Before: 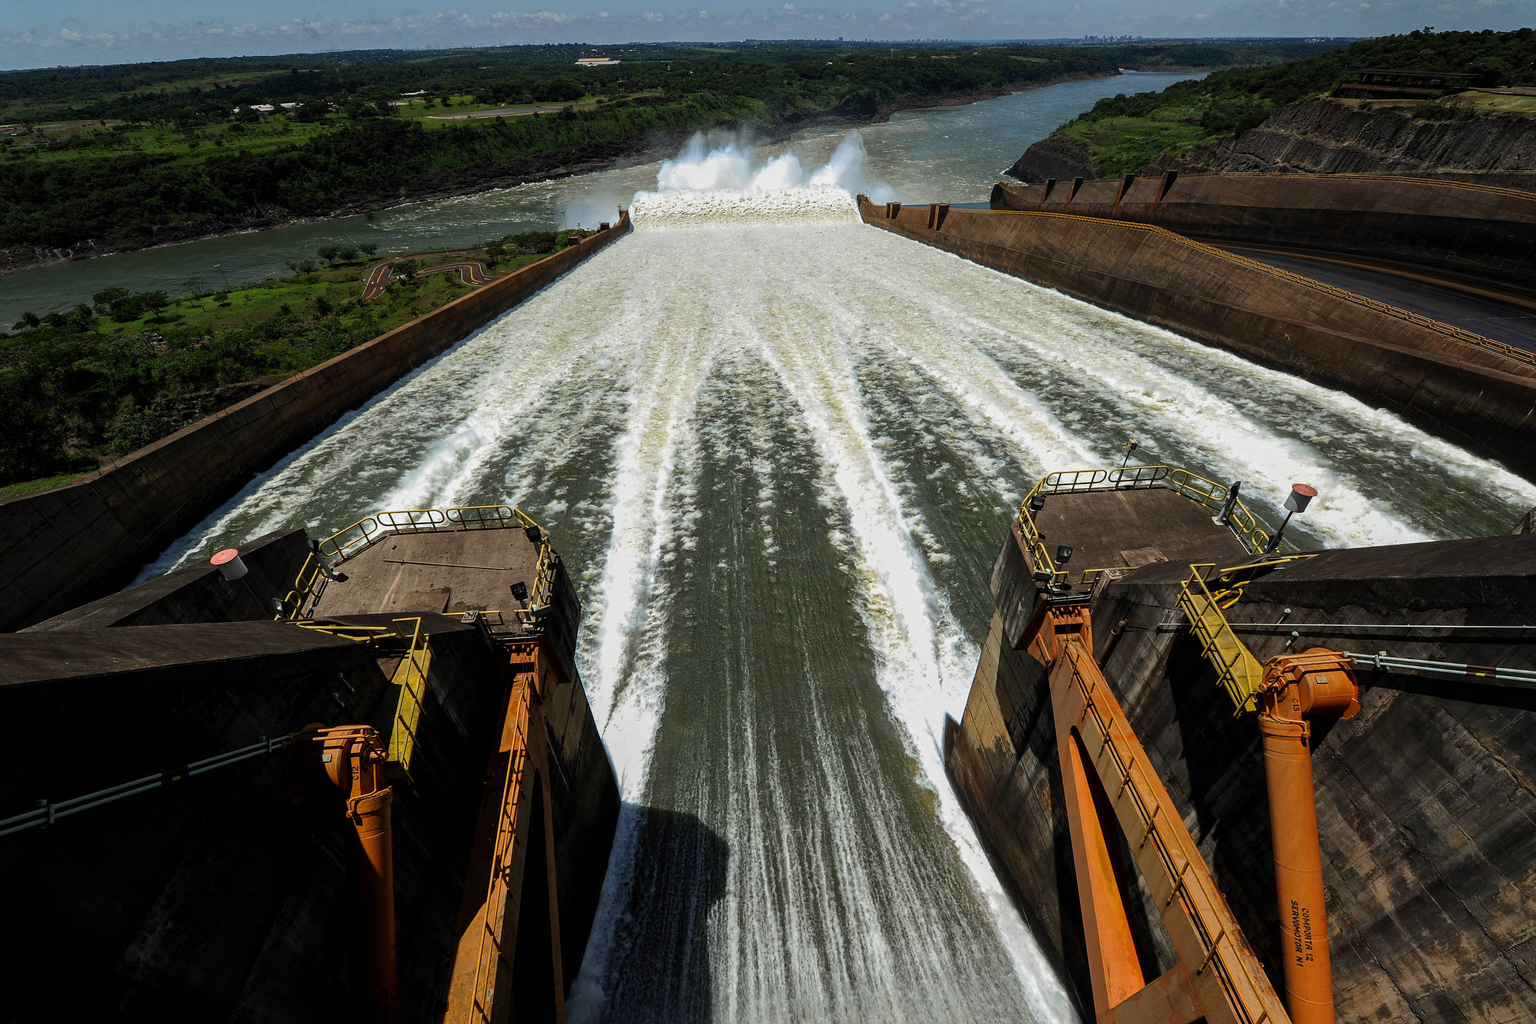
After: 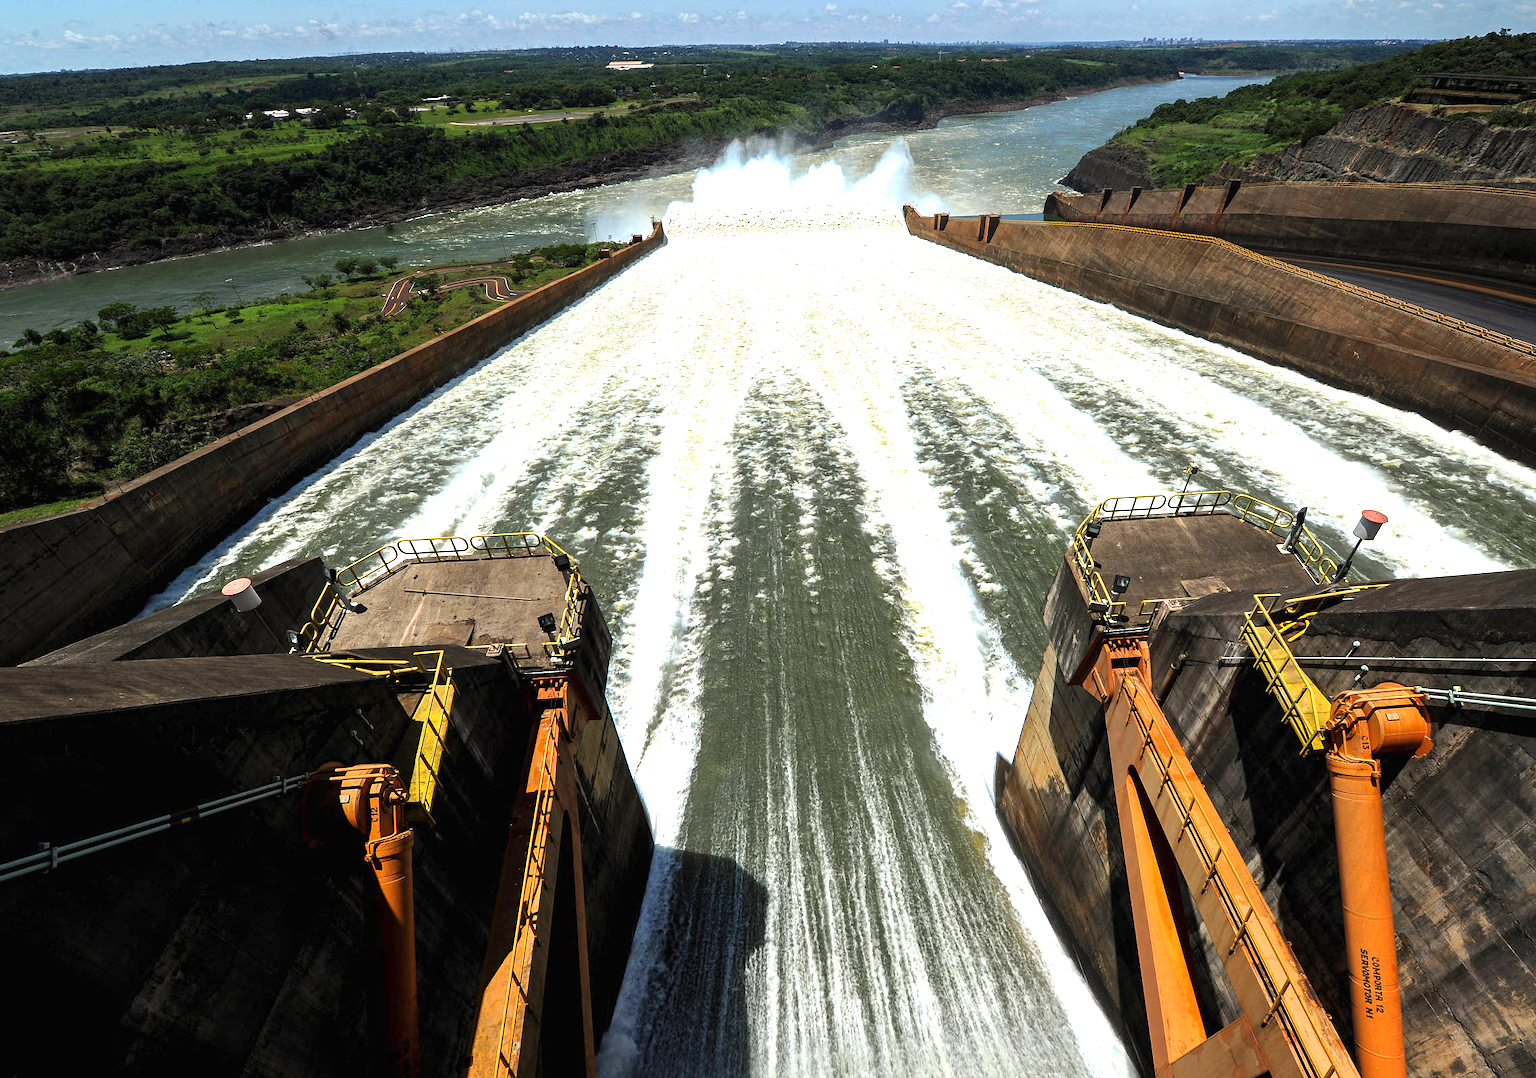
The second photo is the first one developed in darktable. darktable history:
exposure: black level correction 0, exposure 1.199 EV, compensate highlight preservation false
crop and rotate: left 0%, right 5.08%
